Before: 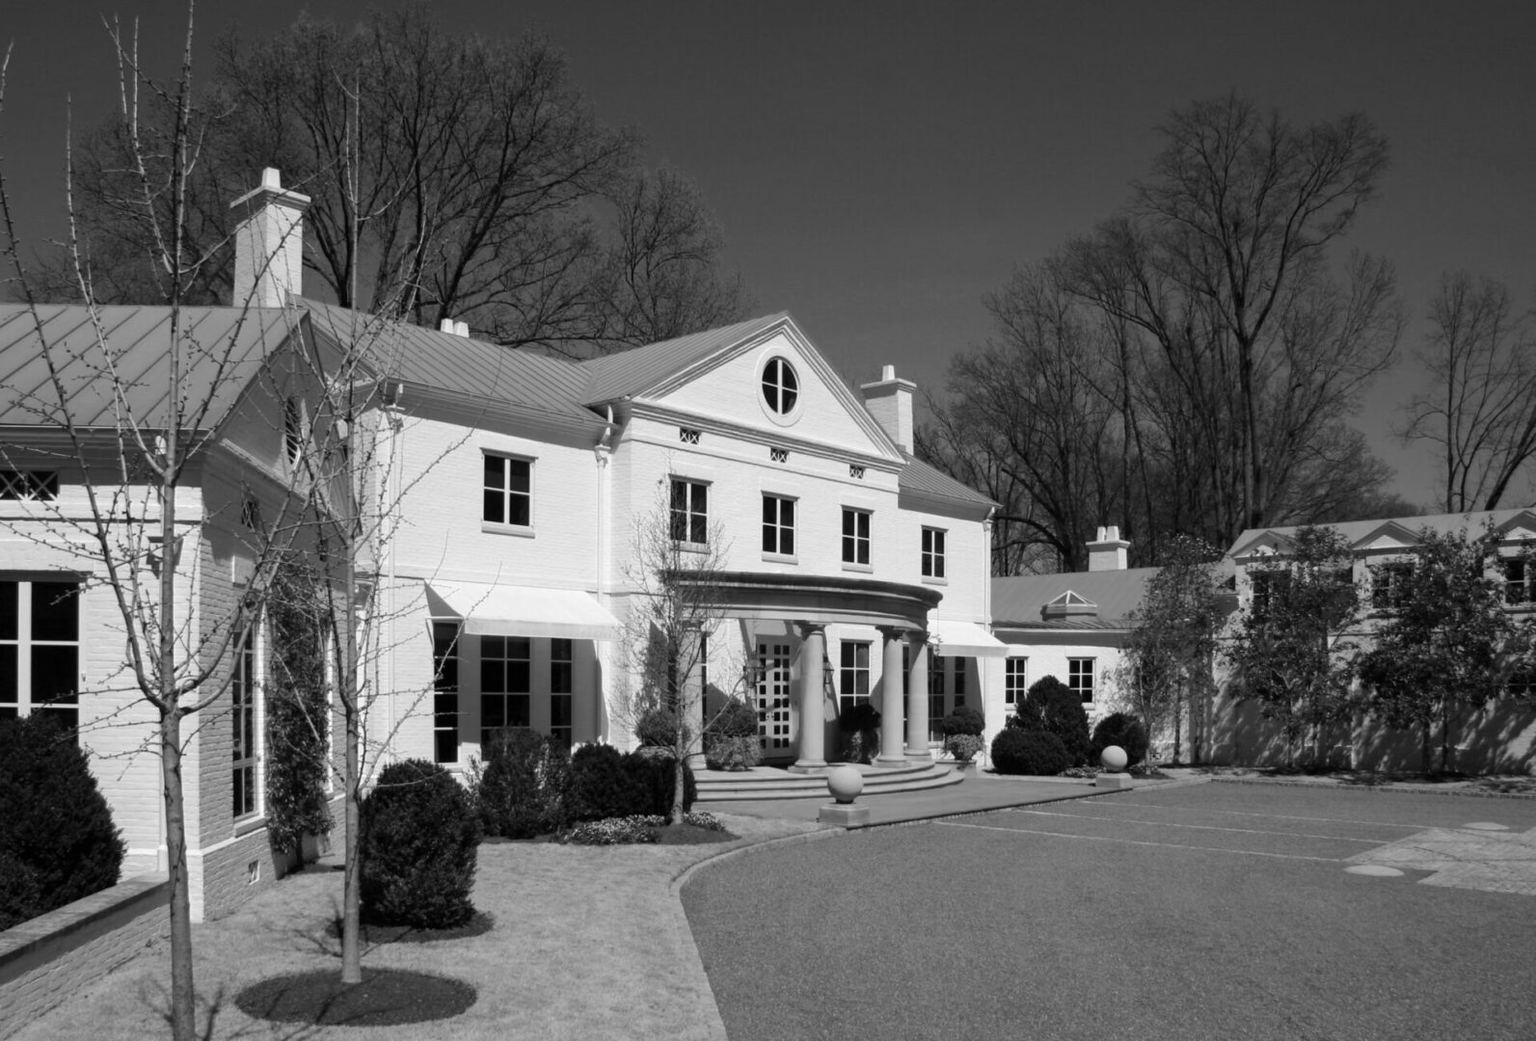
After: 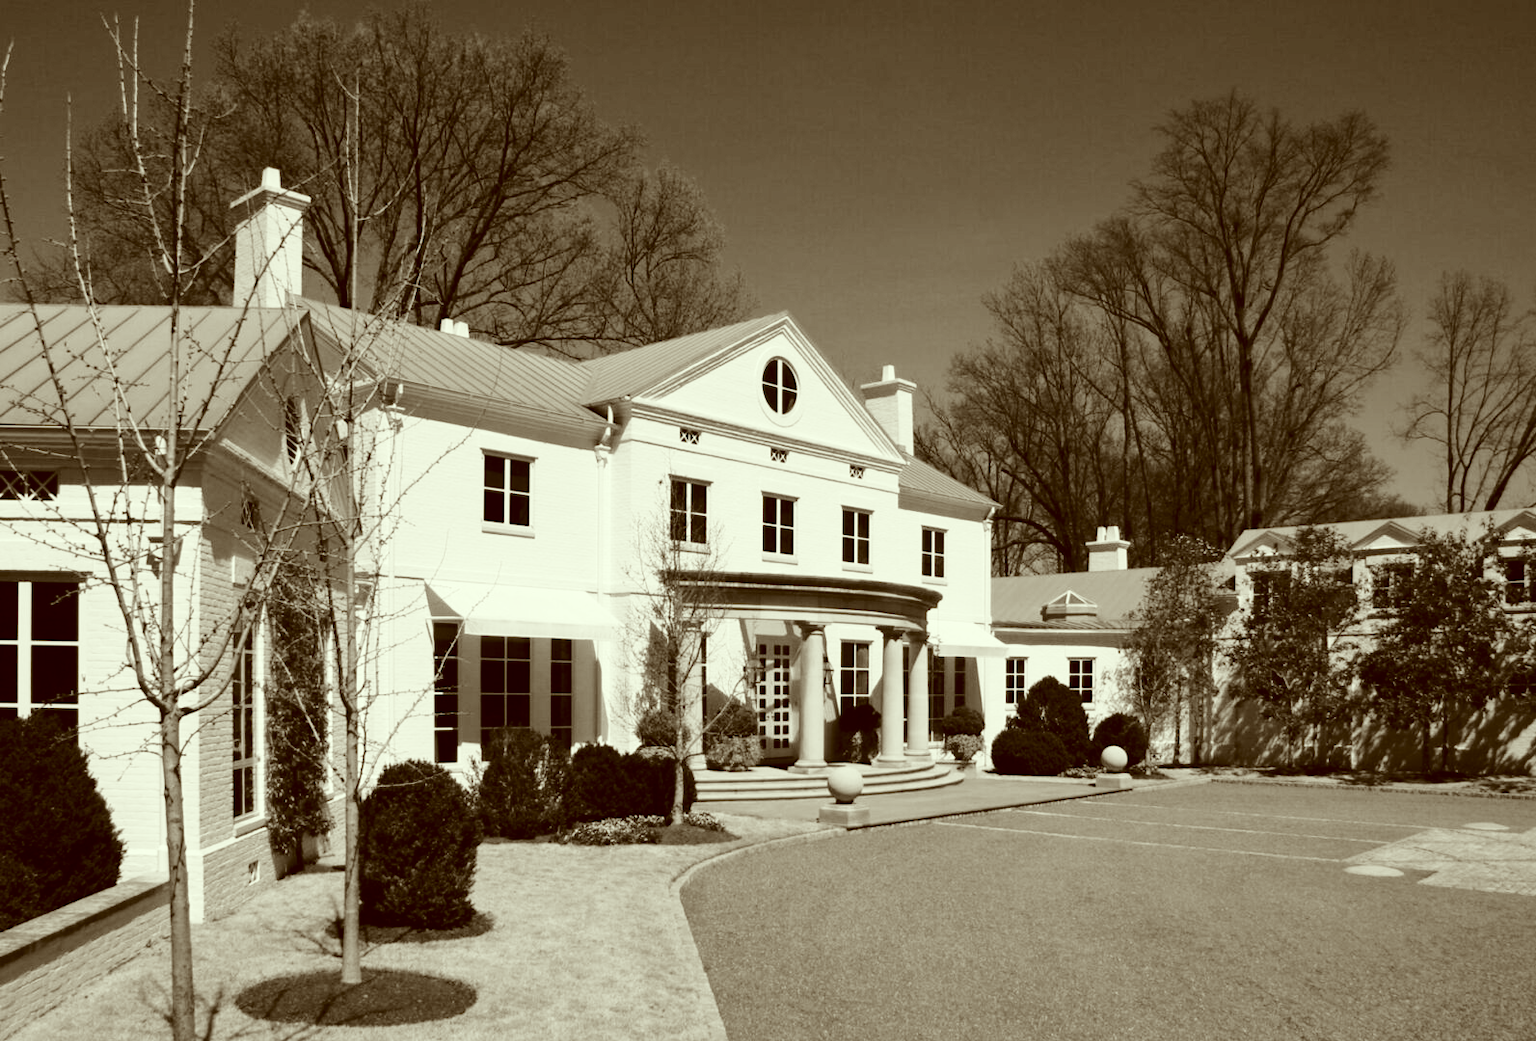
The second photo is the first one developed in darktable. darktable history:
color correction: highlights a* -6.17, highlights b* 9.54, shadows a* 10.25, shadows b* 23.85
base curve: curves: ch0 [(0, 0) (0.028, 0.03) (0.121, 0.232) (0.46, 0.748) (0.859, 0.968) (1, 1)], preserve colors none
shadows and highlights: shadows 22.1, highlights -48.71, highlights color adjustment 0.755%, soften with gaussian
